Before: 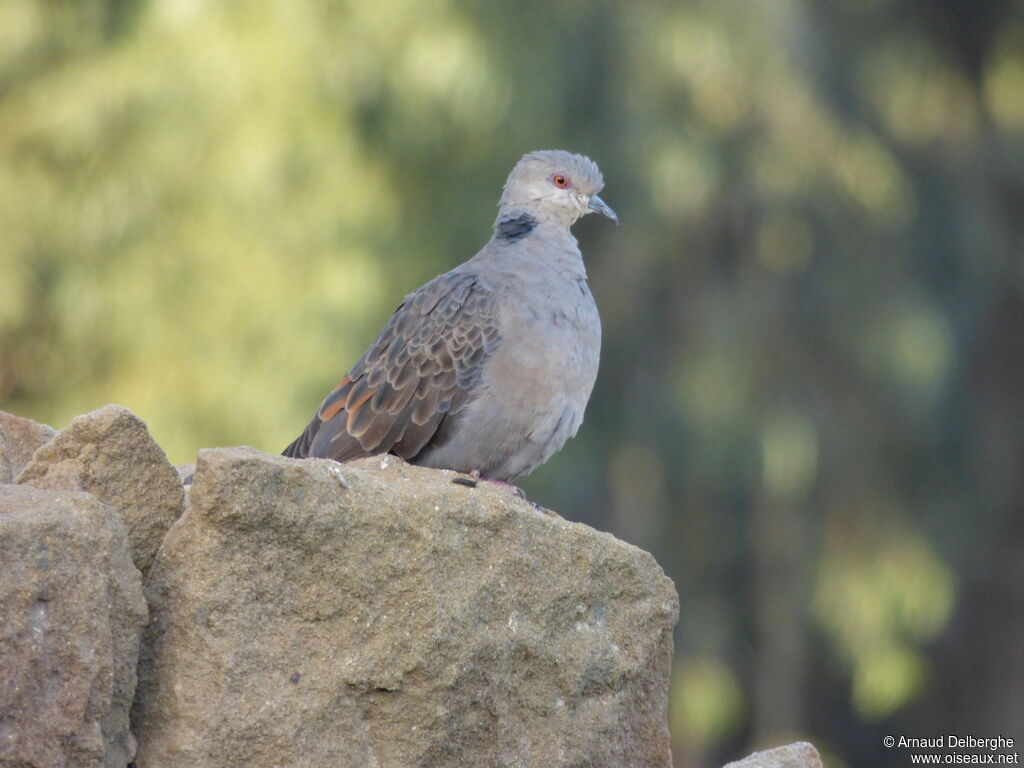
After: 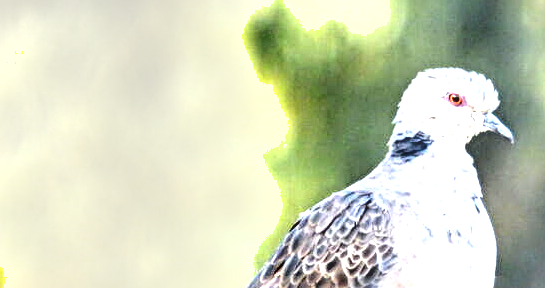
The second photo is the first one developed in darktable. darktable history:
exposure: black level correction 0, exposure 1.105 EV, compensate highlight preservation false
crop: left 10.286%, top 10.698%, right 36.483%, bottom 51.705%
contrast brightness saturation: contrast 0.103, brightness 0.02, saturation 0.02
sharpen: radius 4.873
tone equalizer: -8 EV -0.742 EV, -7 EV -0.7 EV, -6 EV -0.629 EV, -5 EV -0.392 EV, -3 EV 0.394 EV, -2 EV 0.6 EV, -1 EV 0.679 EV, +0 EV 0.719 EV
shadows and highlights: soften with gaussian
local contrast: on, module defaults
